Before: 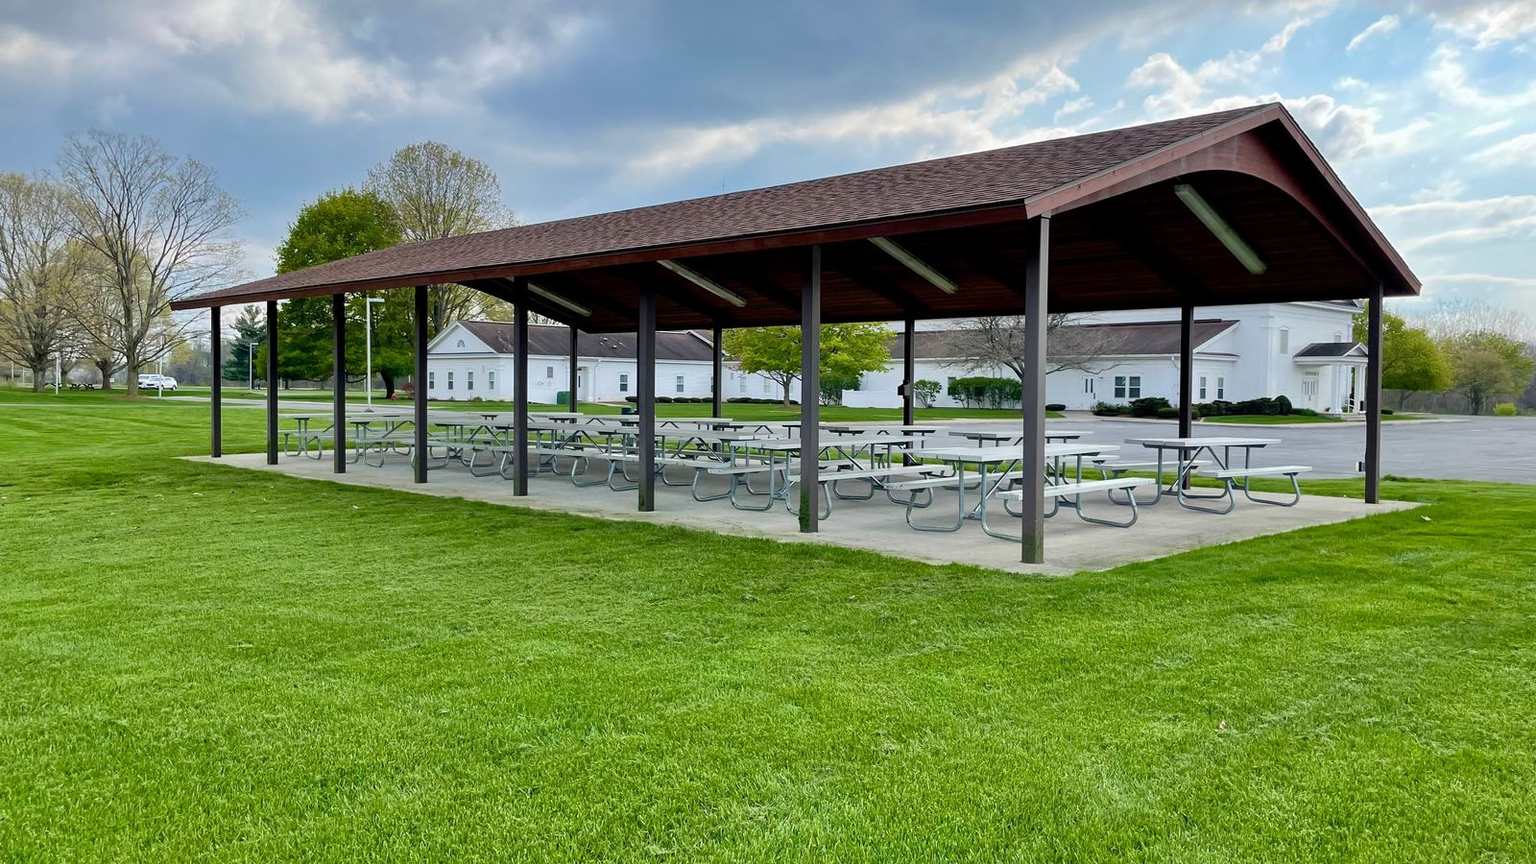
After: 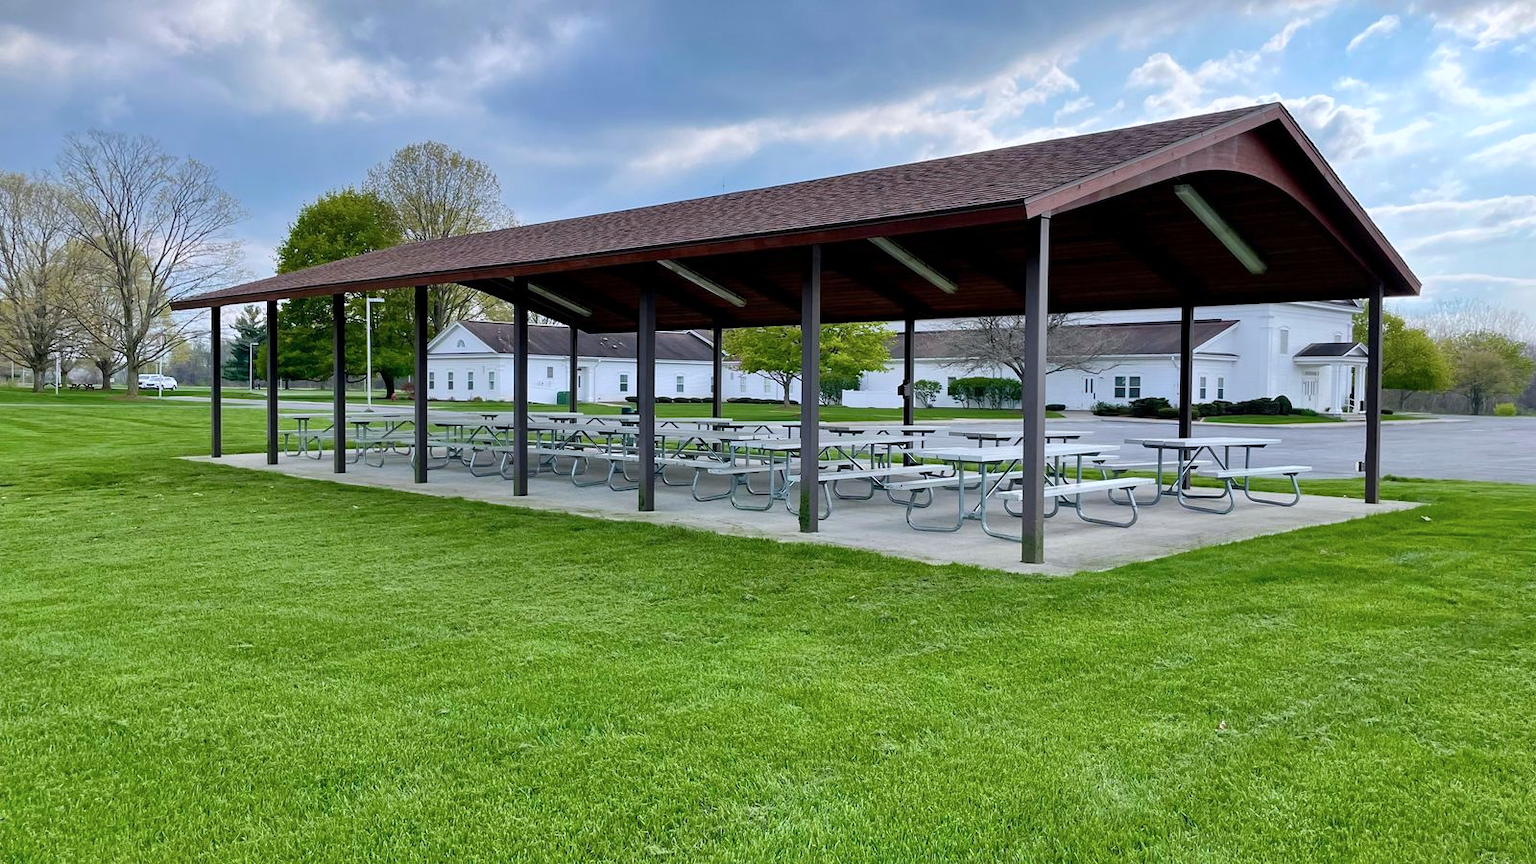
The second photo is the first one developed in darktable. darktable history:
tone equalizer: on, module defaults
color calibration: illuminant as shot in camera, x 0.358, y 0.373, temperature 4628.91 K, clip negative RGB from gamut false
